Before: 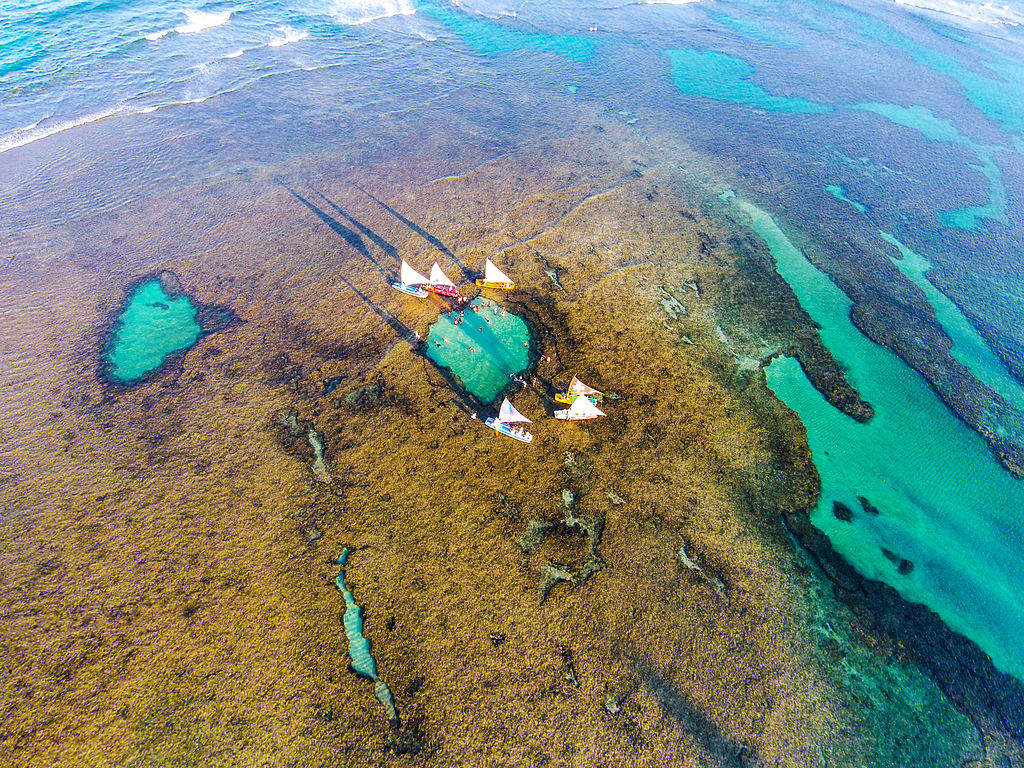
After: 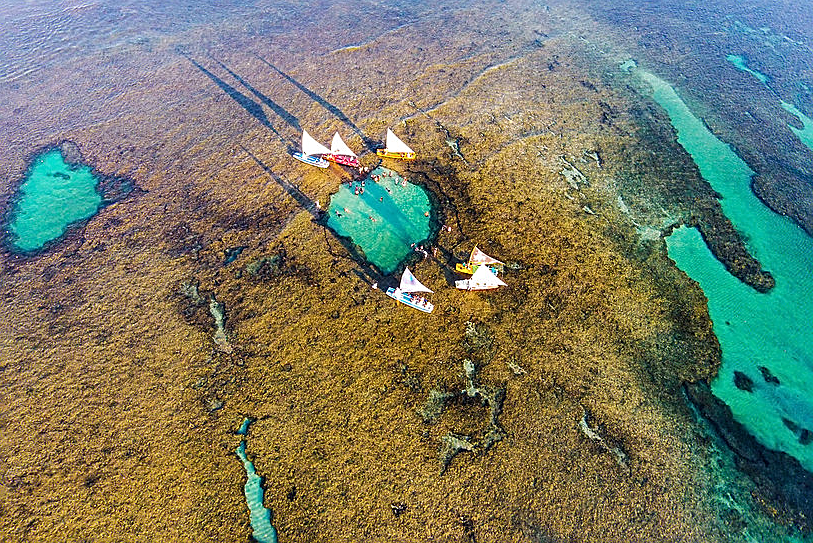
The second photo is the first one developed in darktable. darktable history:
crop: left 9.712%, top 16.928%, right 10.845%, bottom 12.332%
sharpen: on, module defaults
